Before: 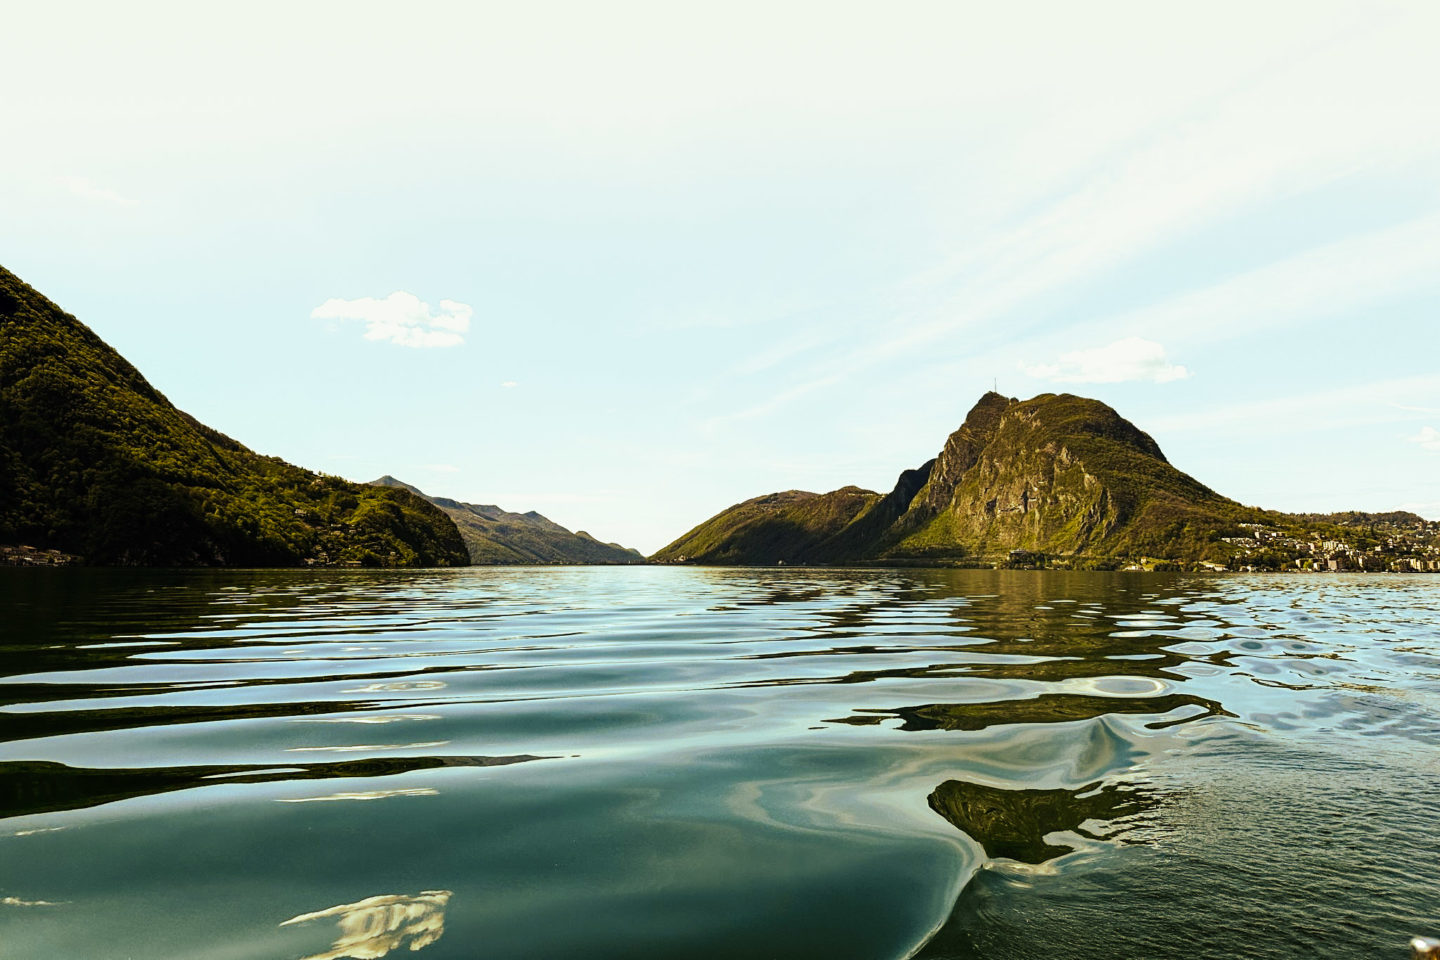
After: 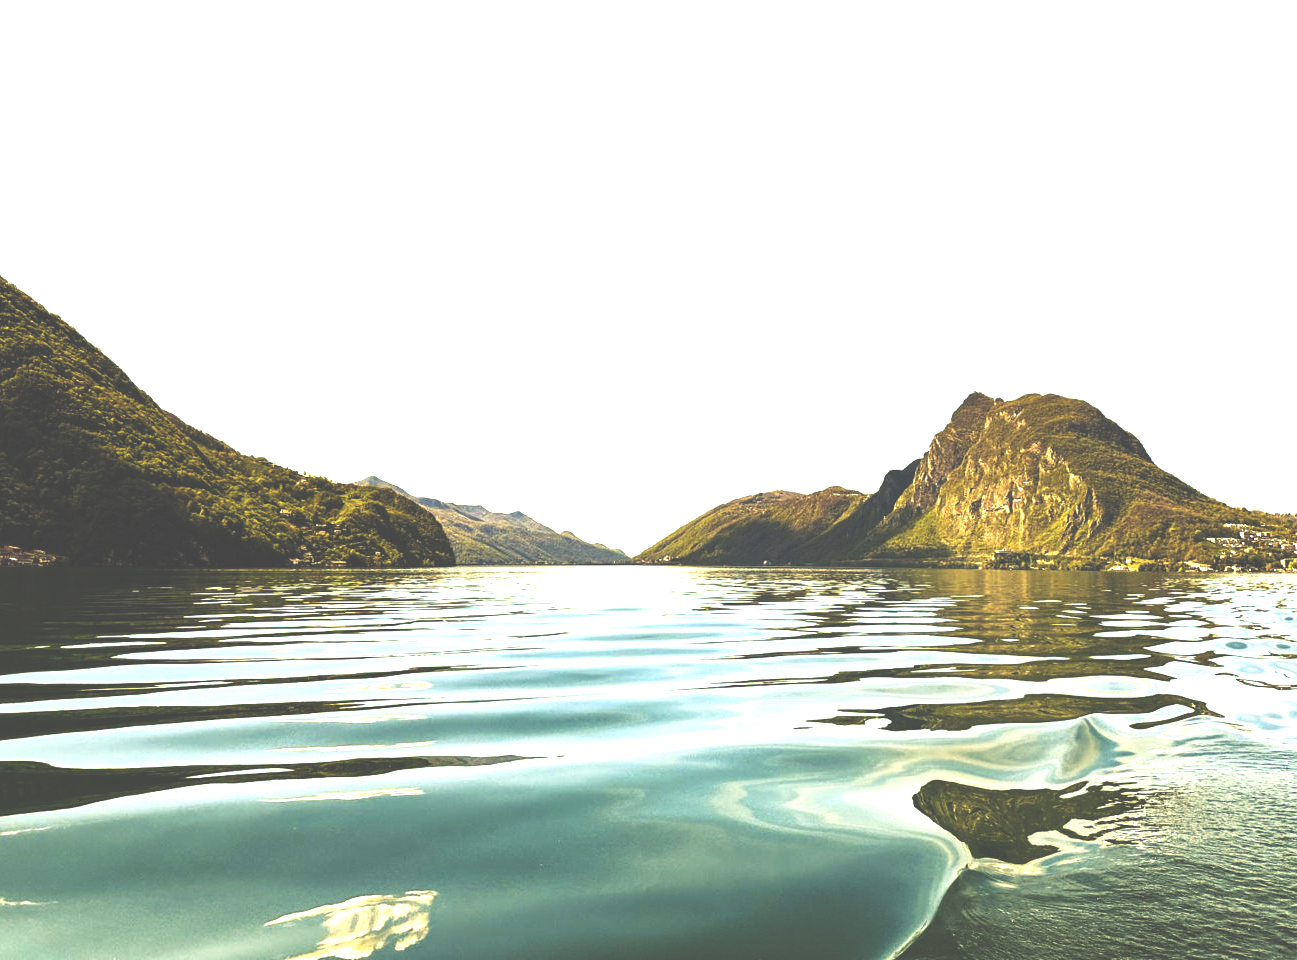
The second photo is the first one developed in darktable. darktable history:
exposure: black level correction -0.023, exposure 1.397 EV, compensate highlight preservation false
crop and rotate: left 1.088%, right 8.807%
